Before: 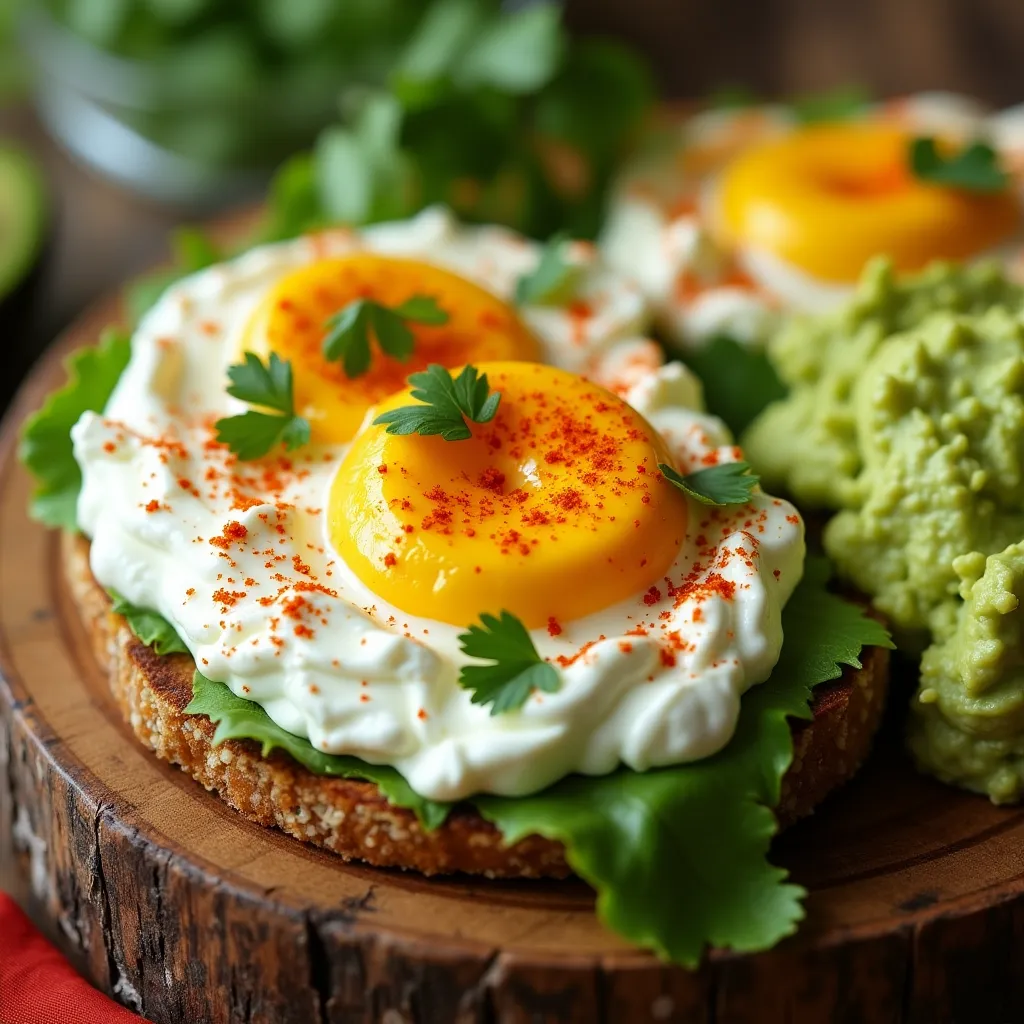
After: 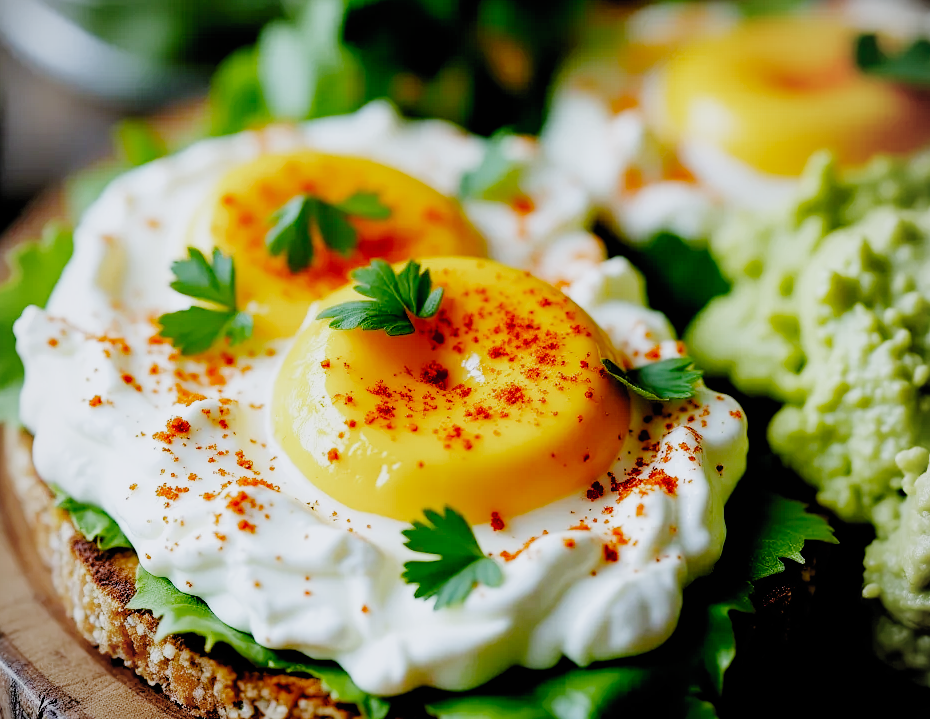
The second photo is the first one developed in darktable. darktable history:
filmic rgb: black relative exposure -2.85 EV, white relative exposure 4.56 EV, hardness 1.77, contrast 1.25, preserve chrominance no, color science v5 (2021)
crop: left 5.596%, top 10.314%, right 3.534%, bottom 19.395%
white balance: red 0.948, green 1.02, blue 1.176
exposure: black level correction 0, exposure 0.5 EV, compensate highlight preservation false
vignetting: brightness -0.167
